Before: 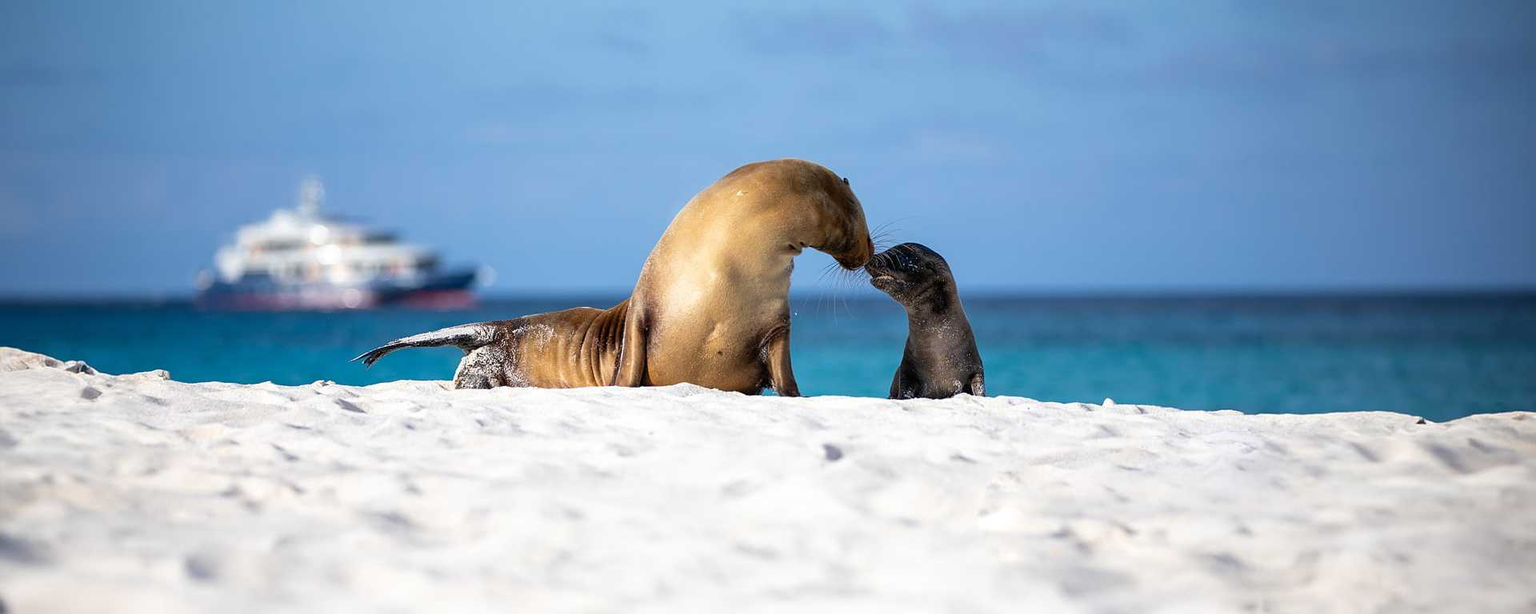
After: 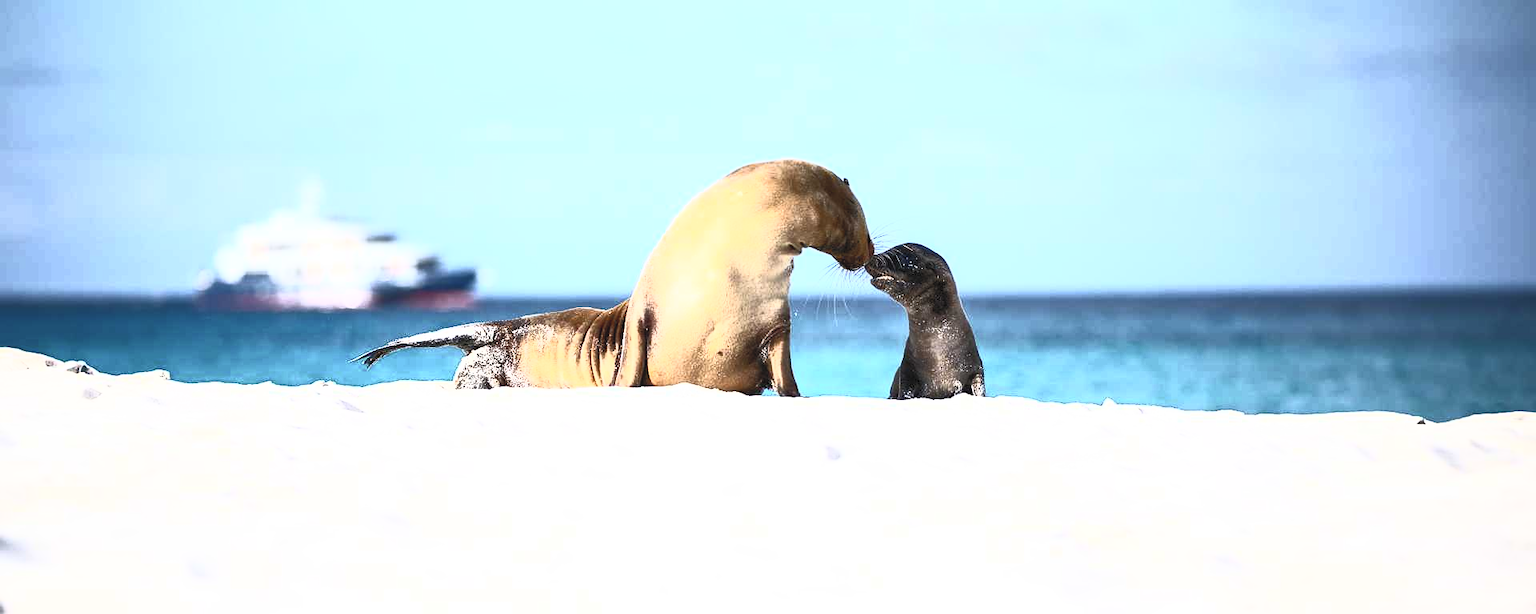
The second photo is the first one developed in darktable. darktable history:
contrast brightness saturation: contrast 1, brightness 1, saturation 1
color correction: saturation 0.5
